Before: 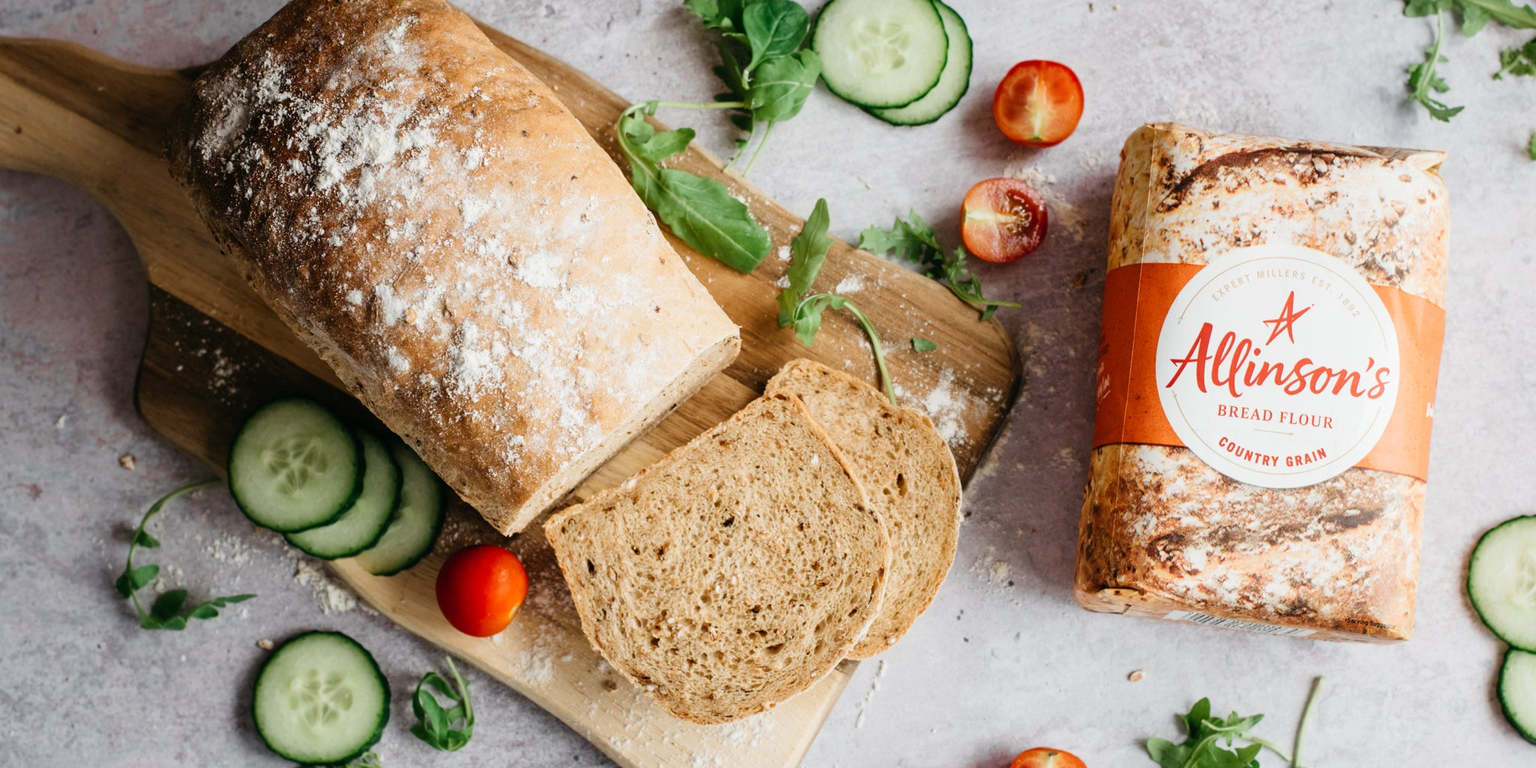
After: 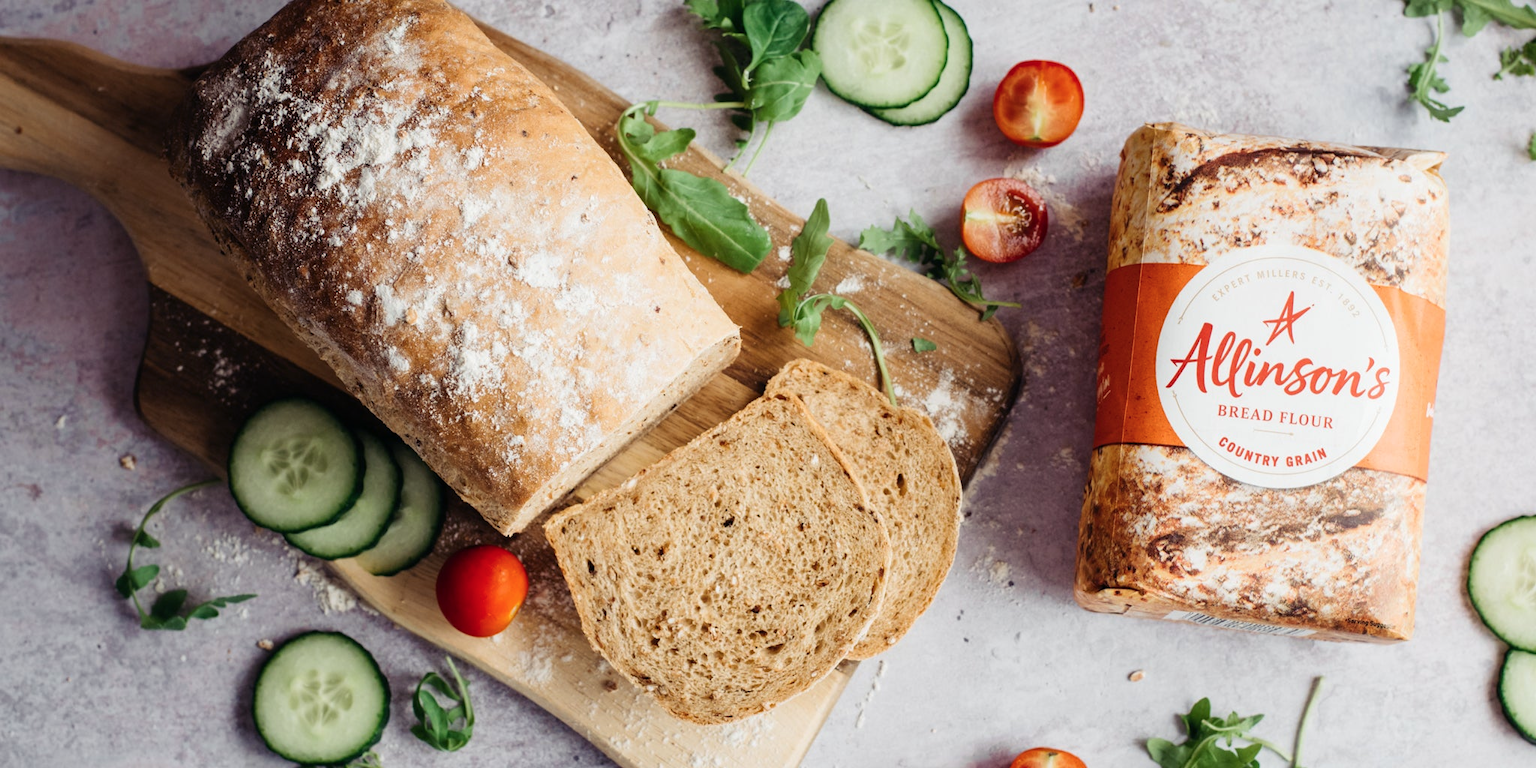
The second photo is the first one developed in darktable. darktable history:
color balance rgb: shadows lift › luminance -21.899%, shadows lift › chroma 9.015%, shadows lift › hue 284.03°, perceptual saturation grading › global saturation -0.143%, global vibrance 9.692%
